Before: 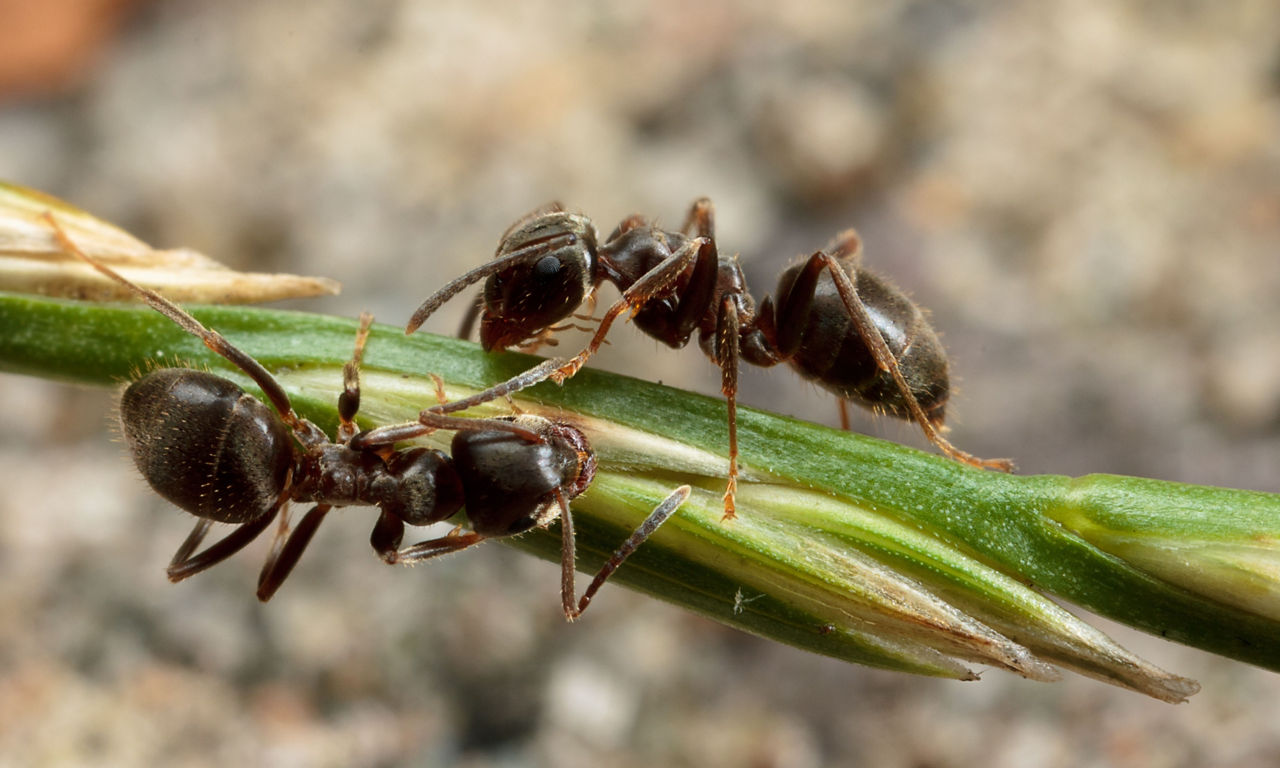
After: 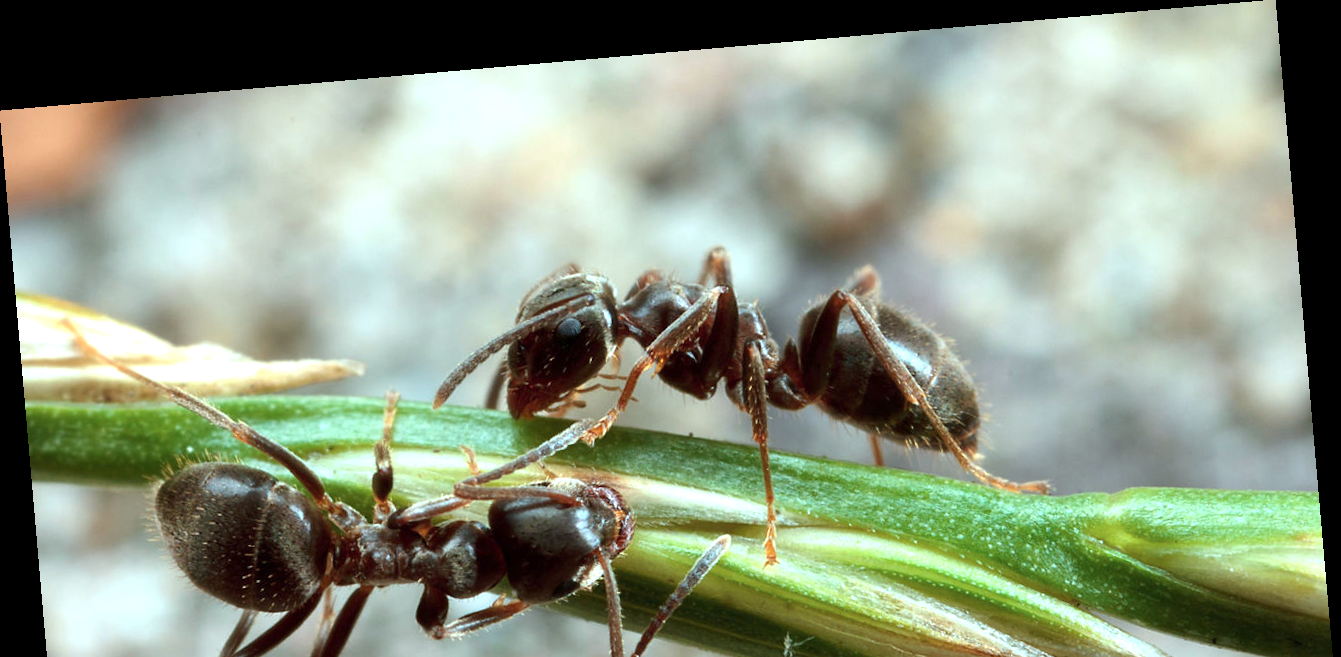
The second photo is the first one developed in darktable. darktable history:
crop: bottom 24.988%
rotate and perspective: rotation -4.98°, automatic cropping off
exposure: exposure 0.7 EV, compensate highlight preservation false
color correction: highlights a* -11.71, highlights b* -15.58
